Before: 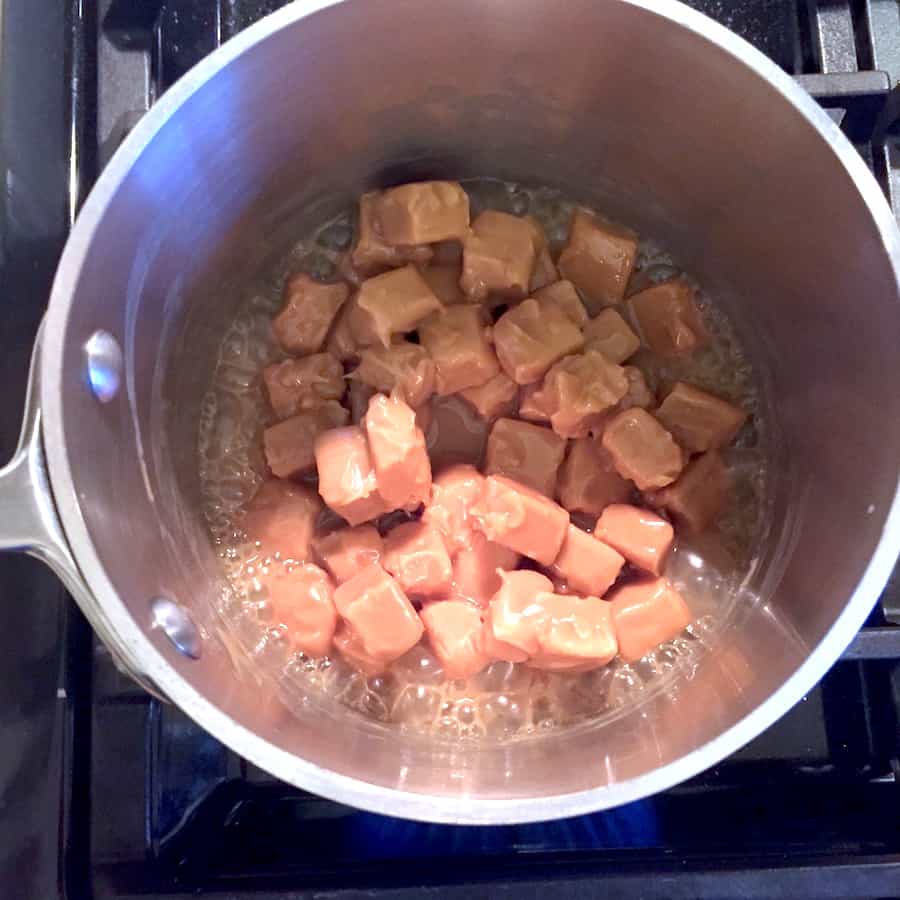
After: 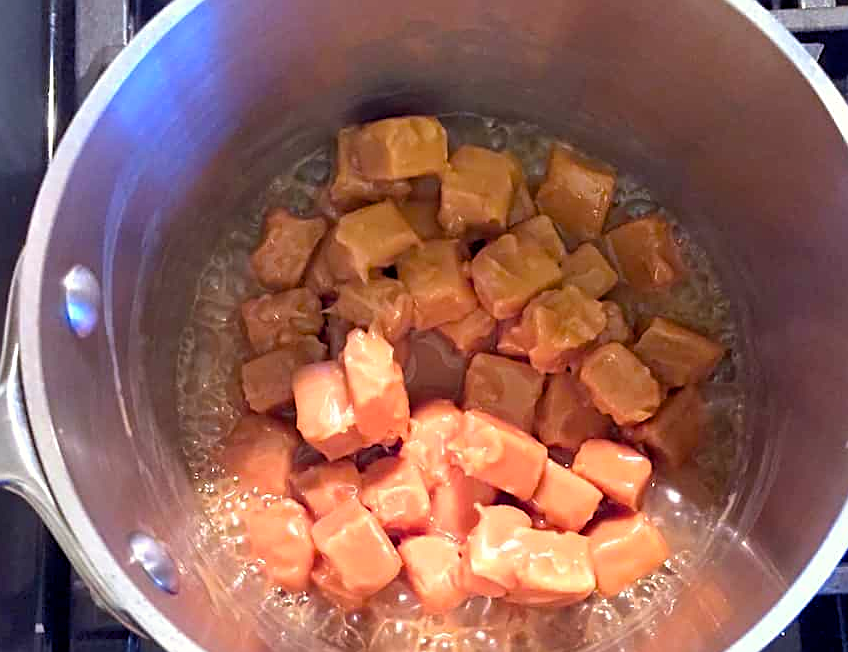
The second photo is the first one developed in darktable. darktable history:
color correction: highlights b* 2.89
shadows and highlights: soften with gaussian
sharpen: on, module defaults
color balance rgb: perceptual saturation grading › global saturation 39.458%
crop: left 2.53%, top 7.312%, right 3.232%, bottom 20.19%
